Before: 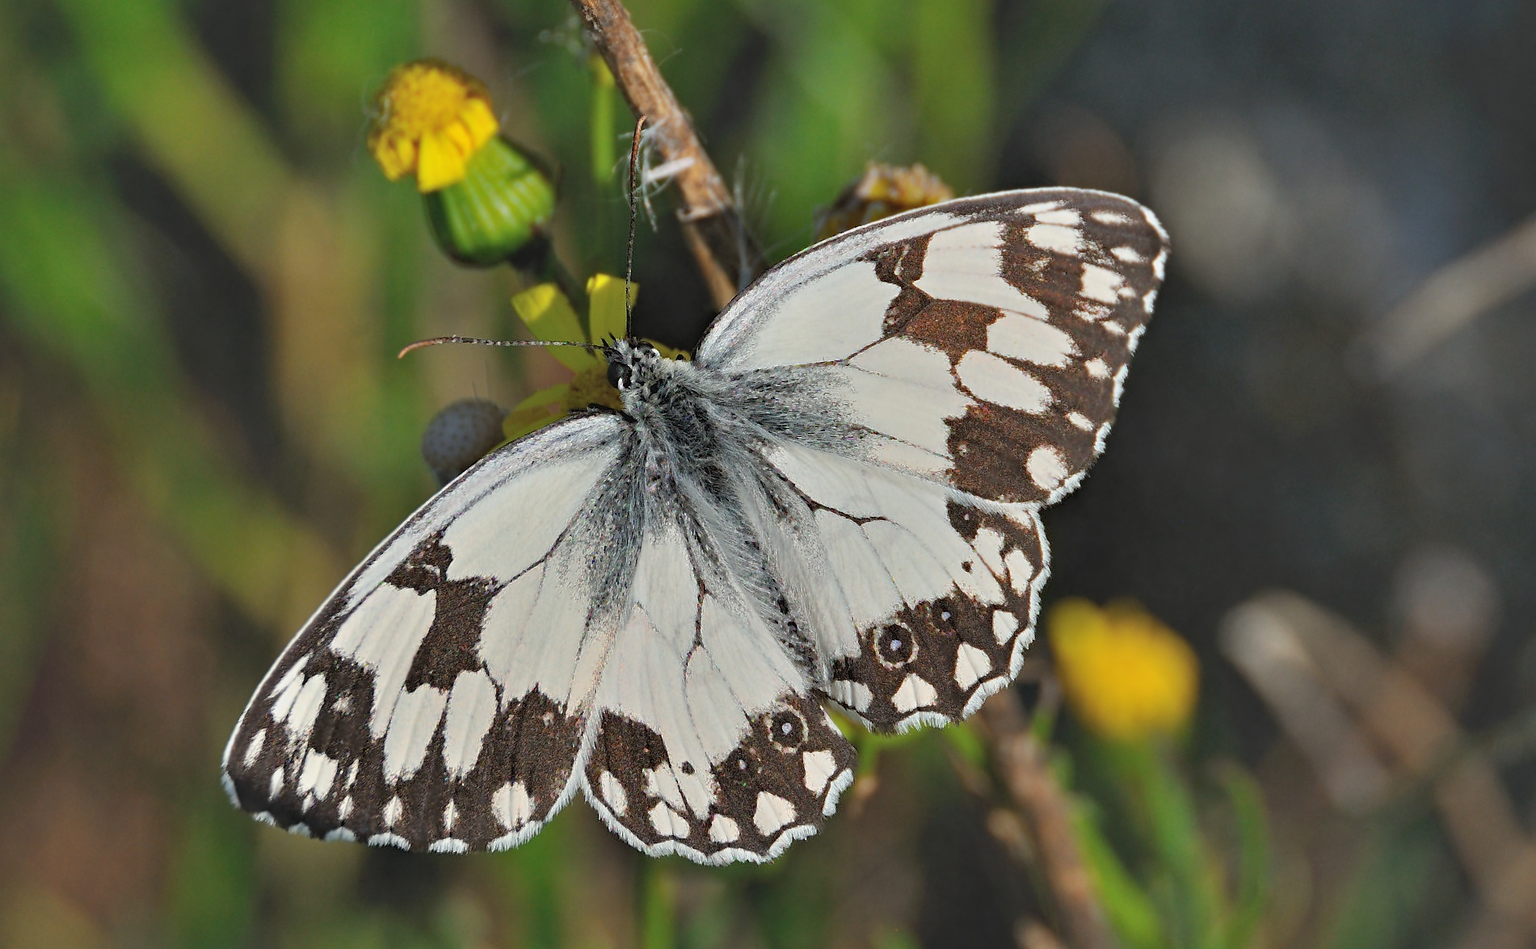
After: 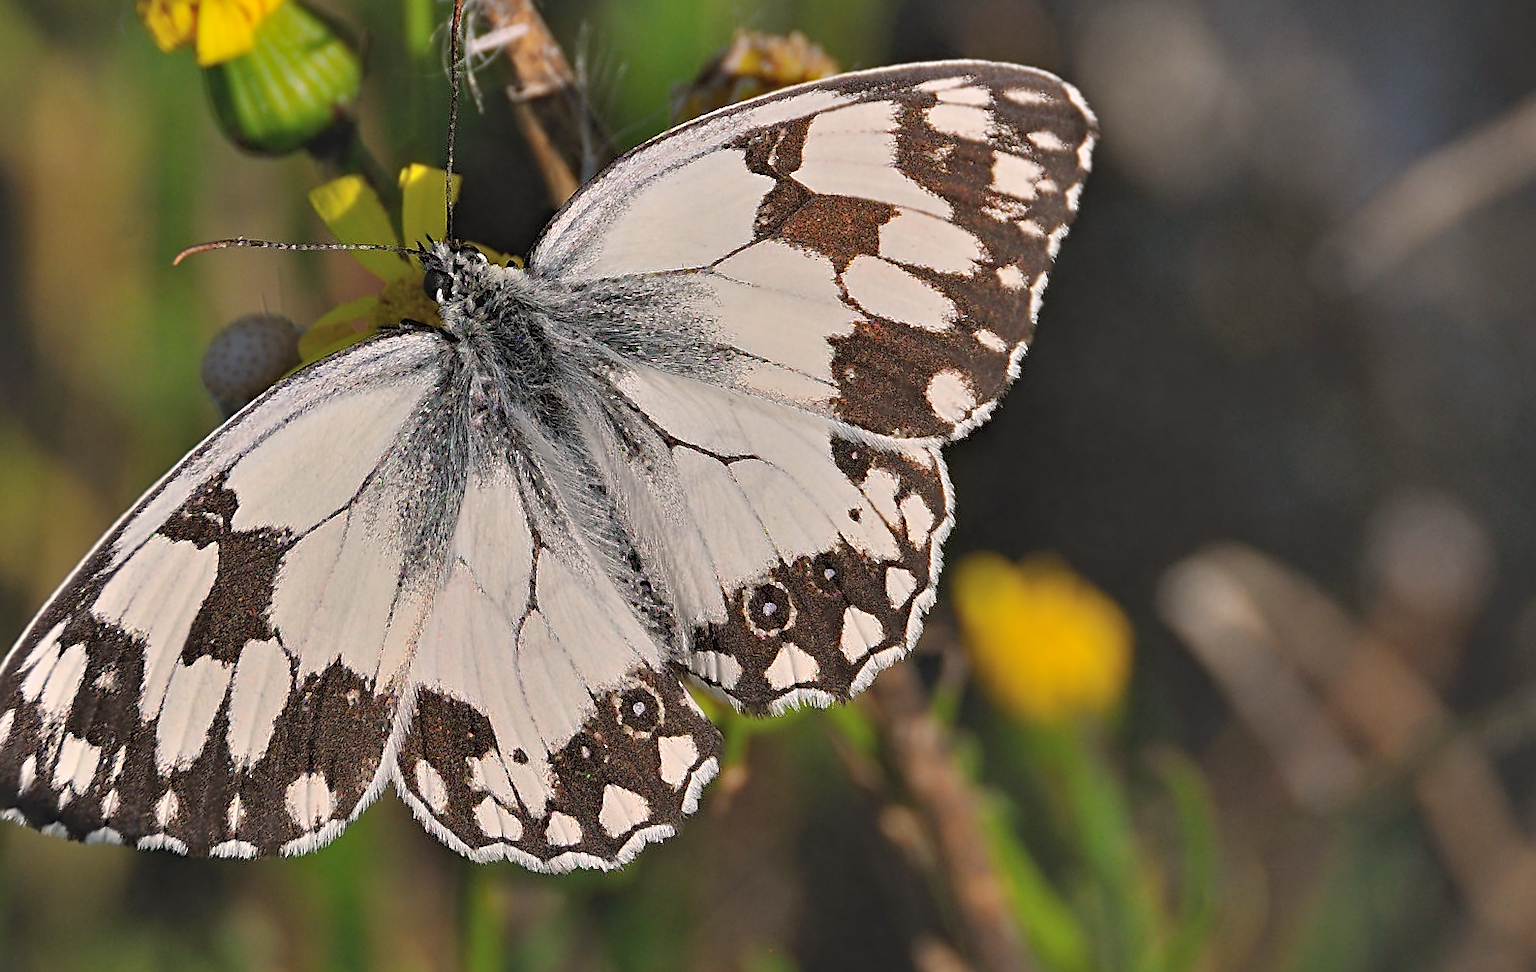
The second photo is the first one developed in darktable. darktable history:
color correction: highlights a* 7.45, highlights b* 4.1
crop: left 16.535%, top 14.553%
sharpen: on, module defaults
